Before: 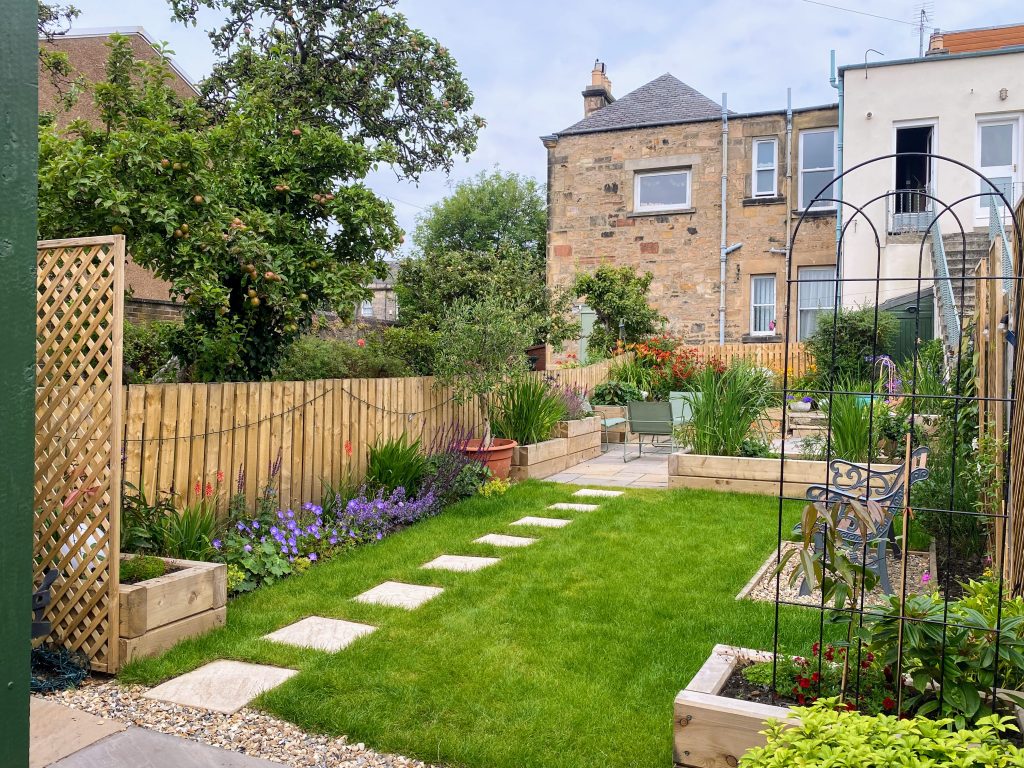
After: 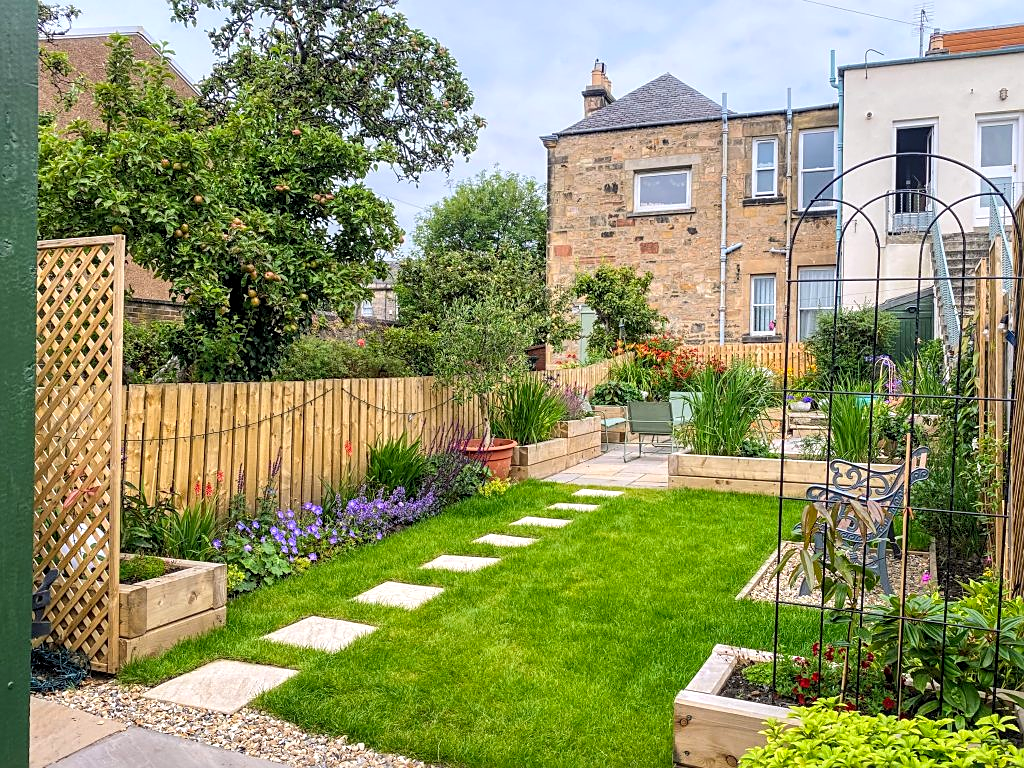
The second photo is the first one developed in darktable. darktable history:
local contrast: detail 130%
sharpen: on, module defaults
contrast brightness saturation: contrast 0.07, brightness 0.081, saturation 0.183
